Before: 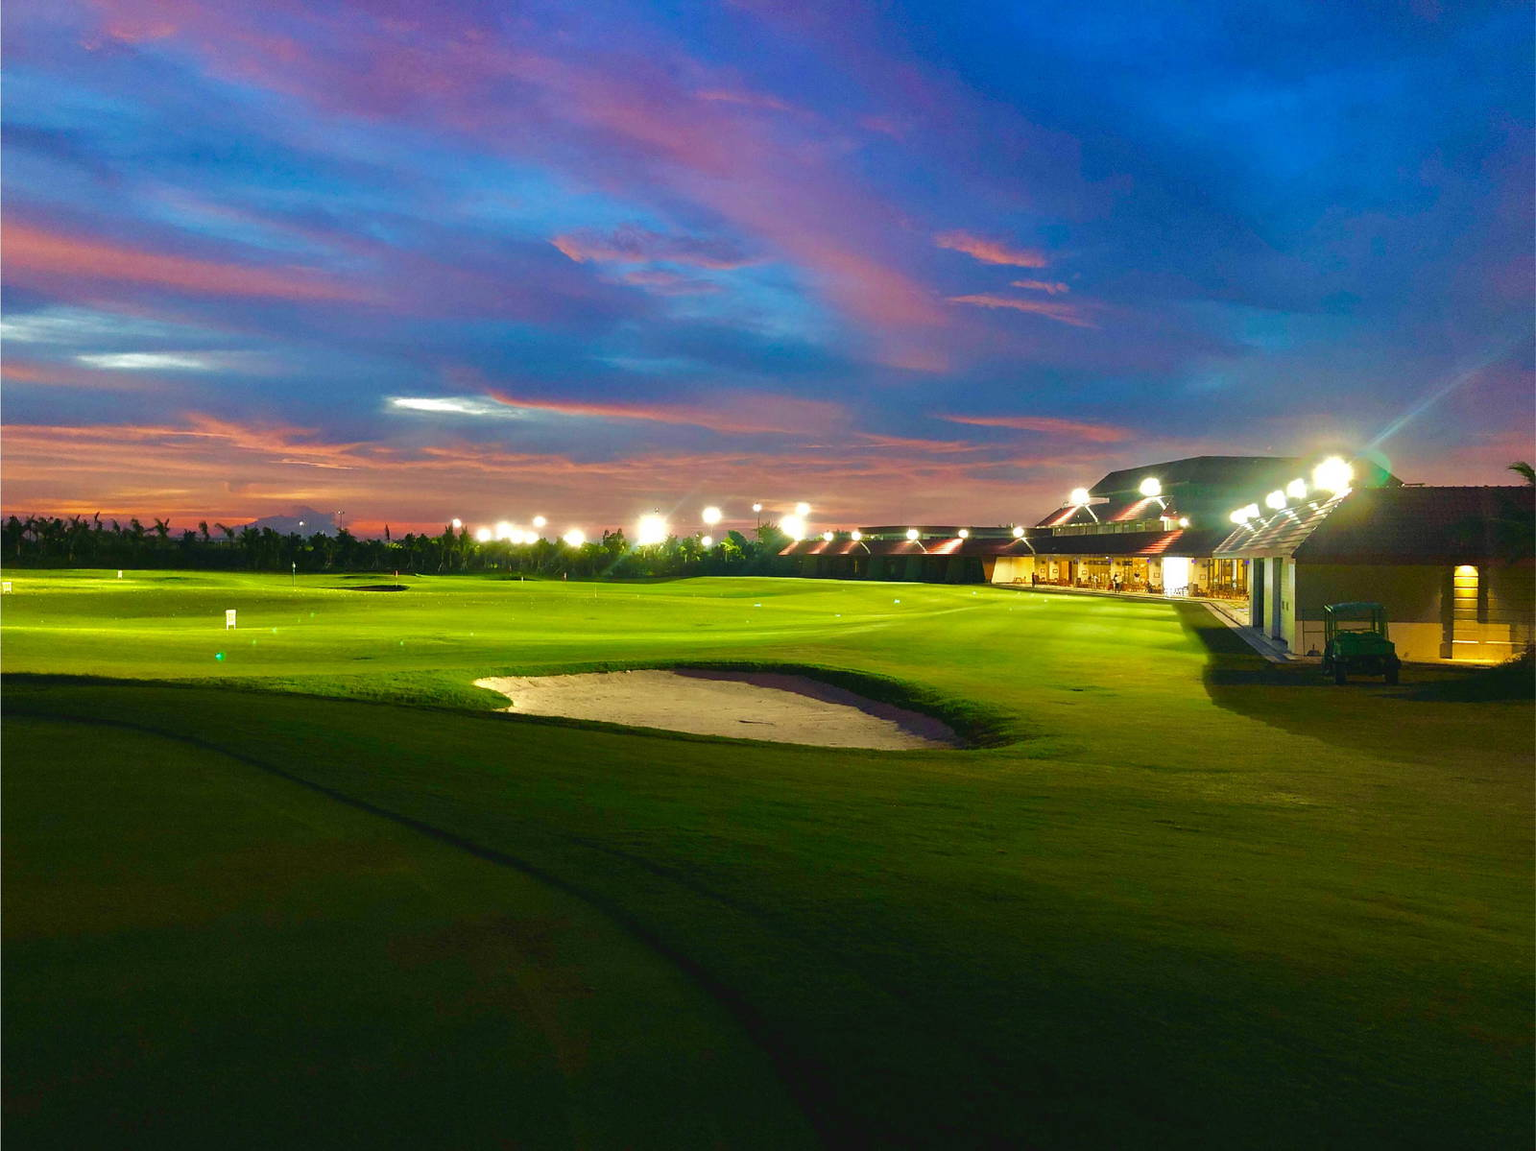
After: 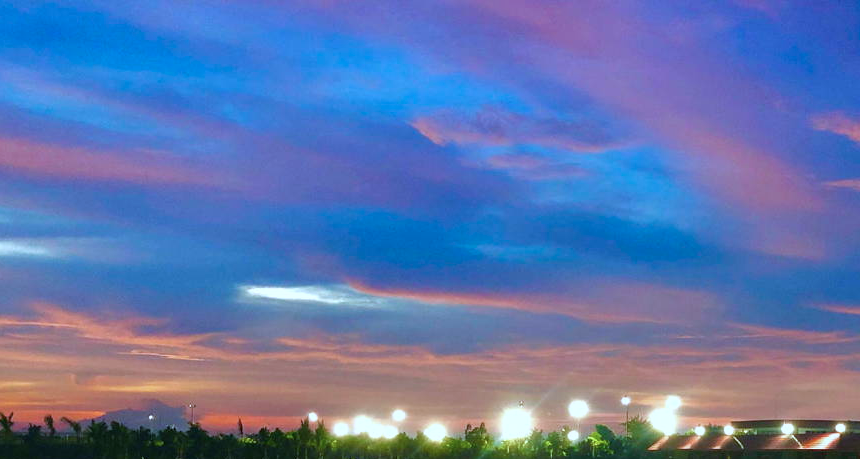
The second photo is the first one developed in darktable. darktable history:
crop: left 10.204%, top 10.682%, right 36.013%, bottom 51.034%
color calibration: x 0.381, y 0.391, temperature 4088.29 K
